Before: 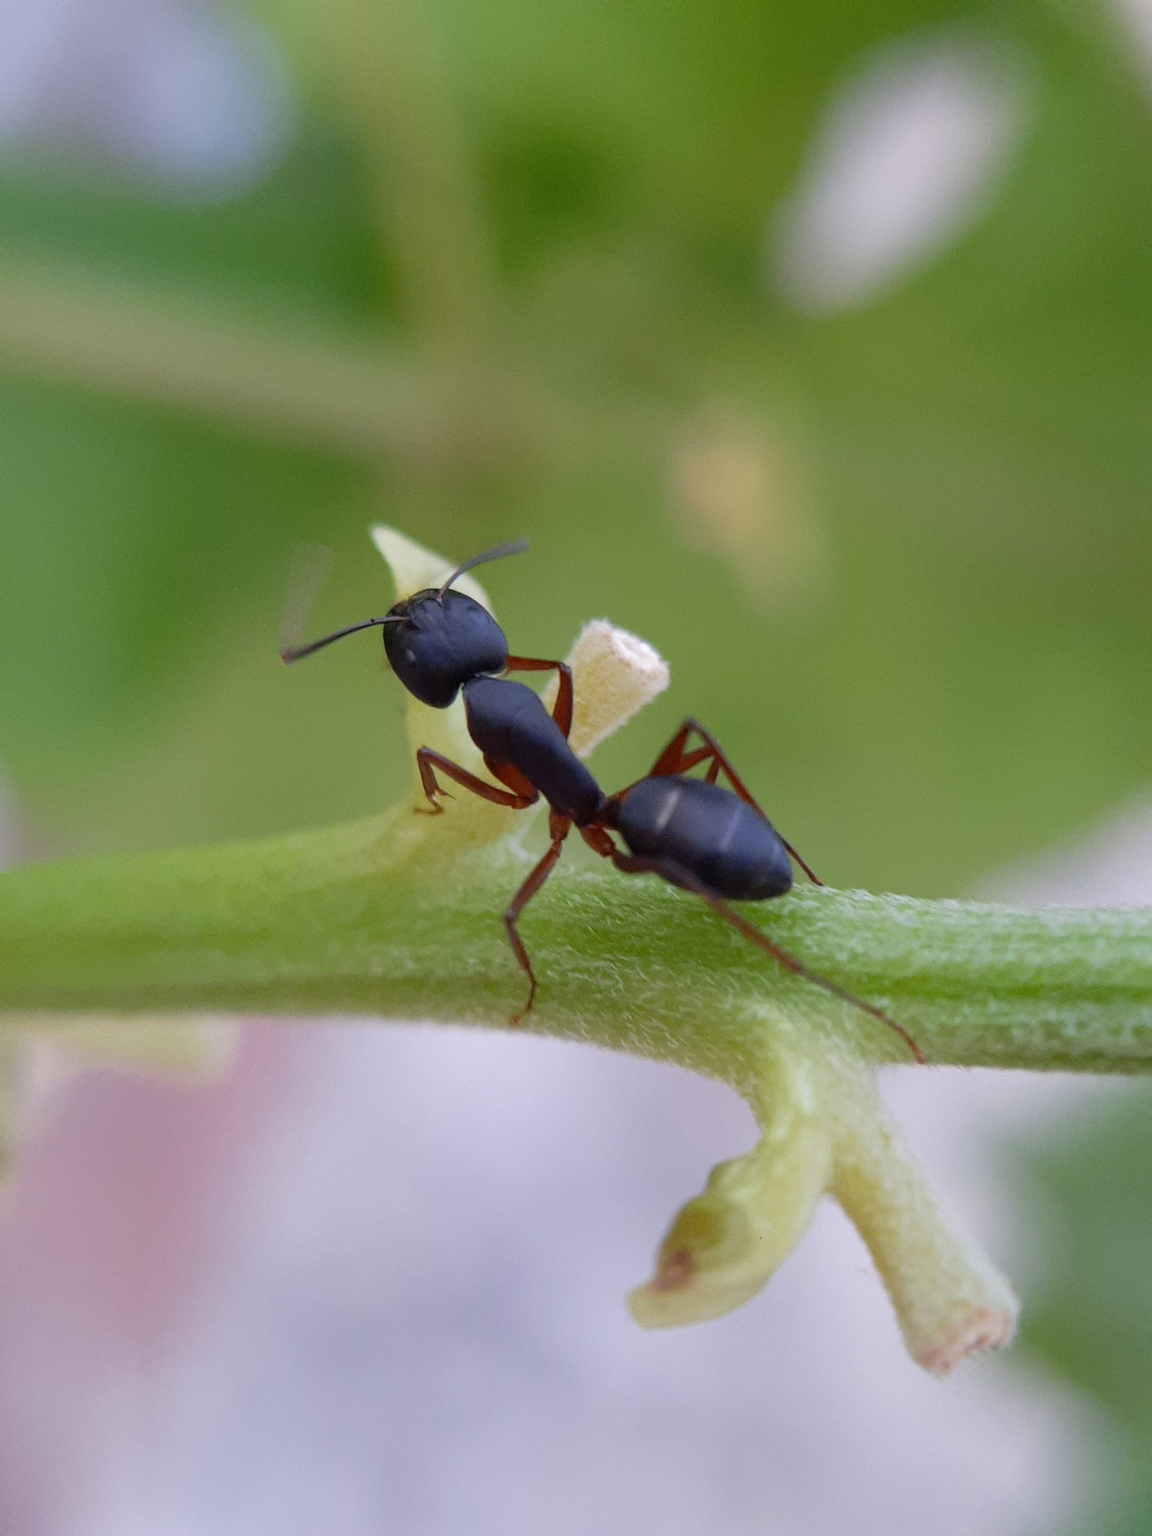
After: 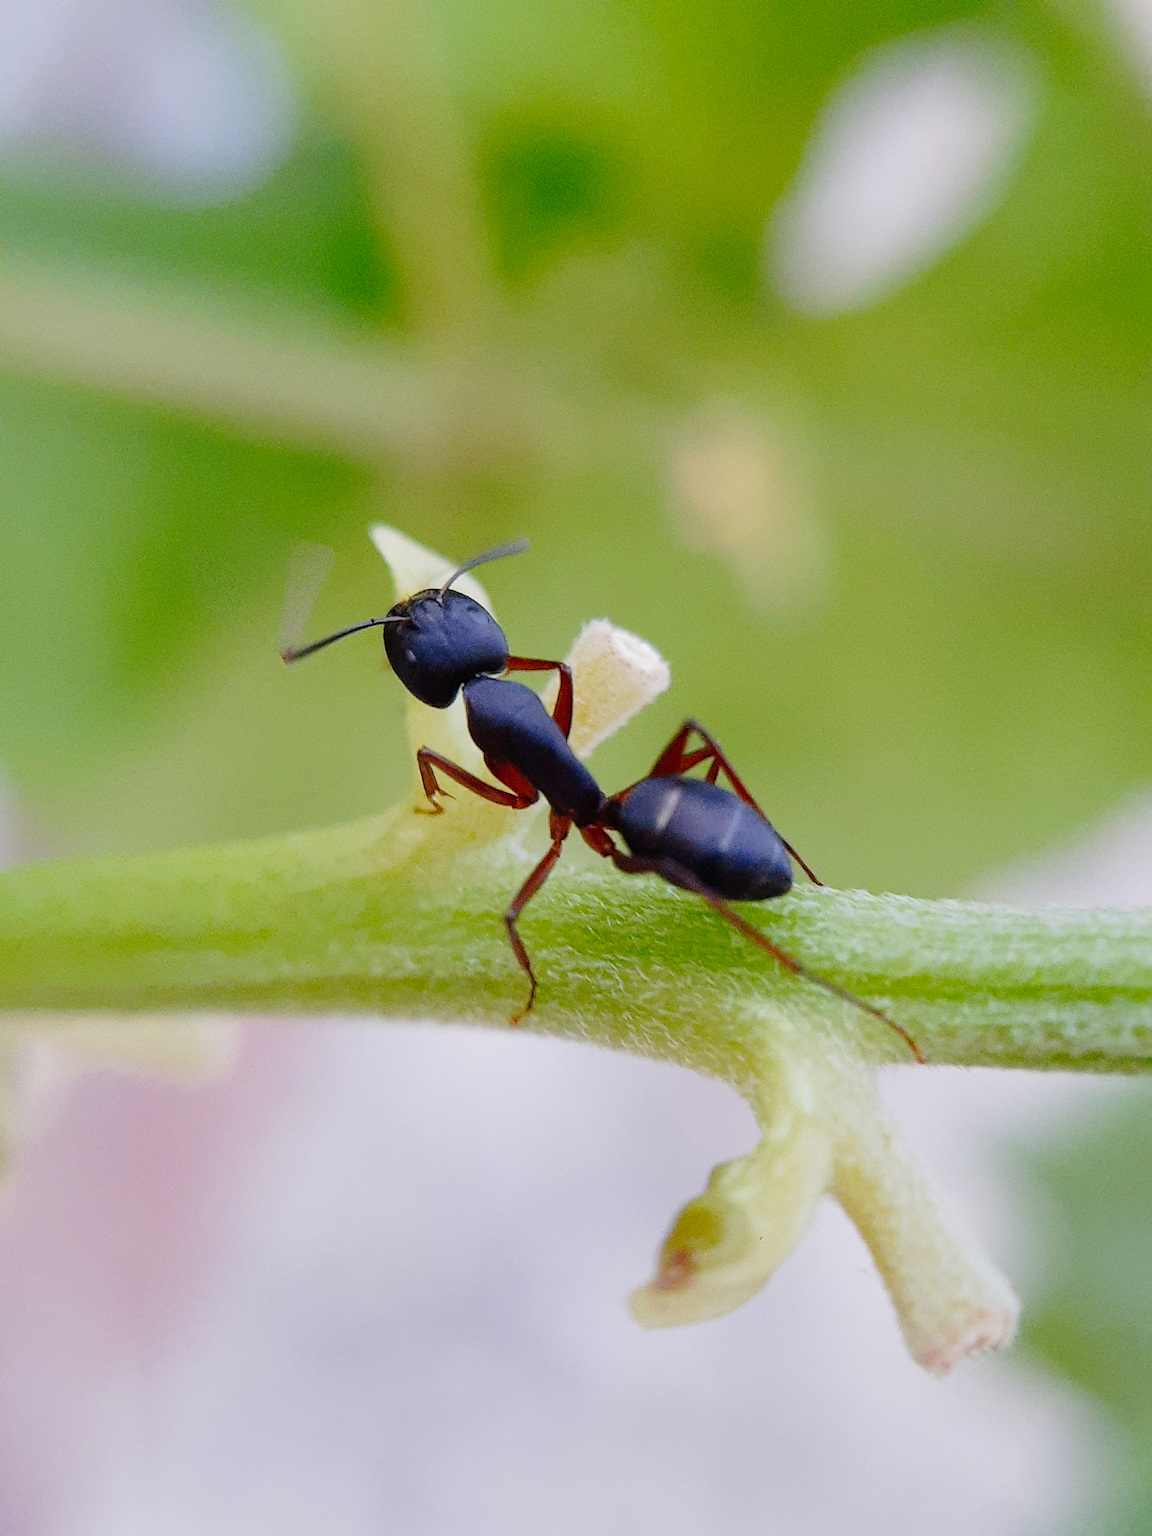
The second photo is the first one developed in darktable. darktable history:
sharpen: on, module defaults
tone curve: curves: ch0 [(0, 0) (0.11, 0.061) (0.256, 0.259) (0.398, 0.494) (0.498, 0.611) (0.65, 0.757) (0.835, 0.883) (1, 0.961)]; ch1 [(0, 0) (0.346, 0.307) (0.408, 0.369) (0.453, 0.457) (0.482, 0.479) (0.502, 0.498) (0.521, 0.51) (0.553, 0.554) (0.618, 0.65) (0.693, 0.727) (1, 1)]; ch2 [(0, 0) (0.366, 0.337) (0.434, 0.46) (0.485, 0.494) (0.5, 0.494) (0.511, 0.508) (0.537, 0.55) (0.579, 0.599) (0.621, 0.693) (1, 1)], preserve colors none
shadows and highlights: shadows 24.86, highlights -25.72
